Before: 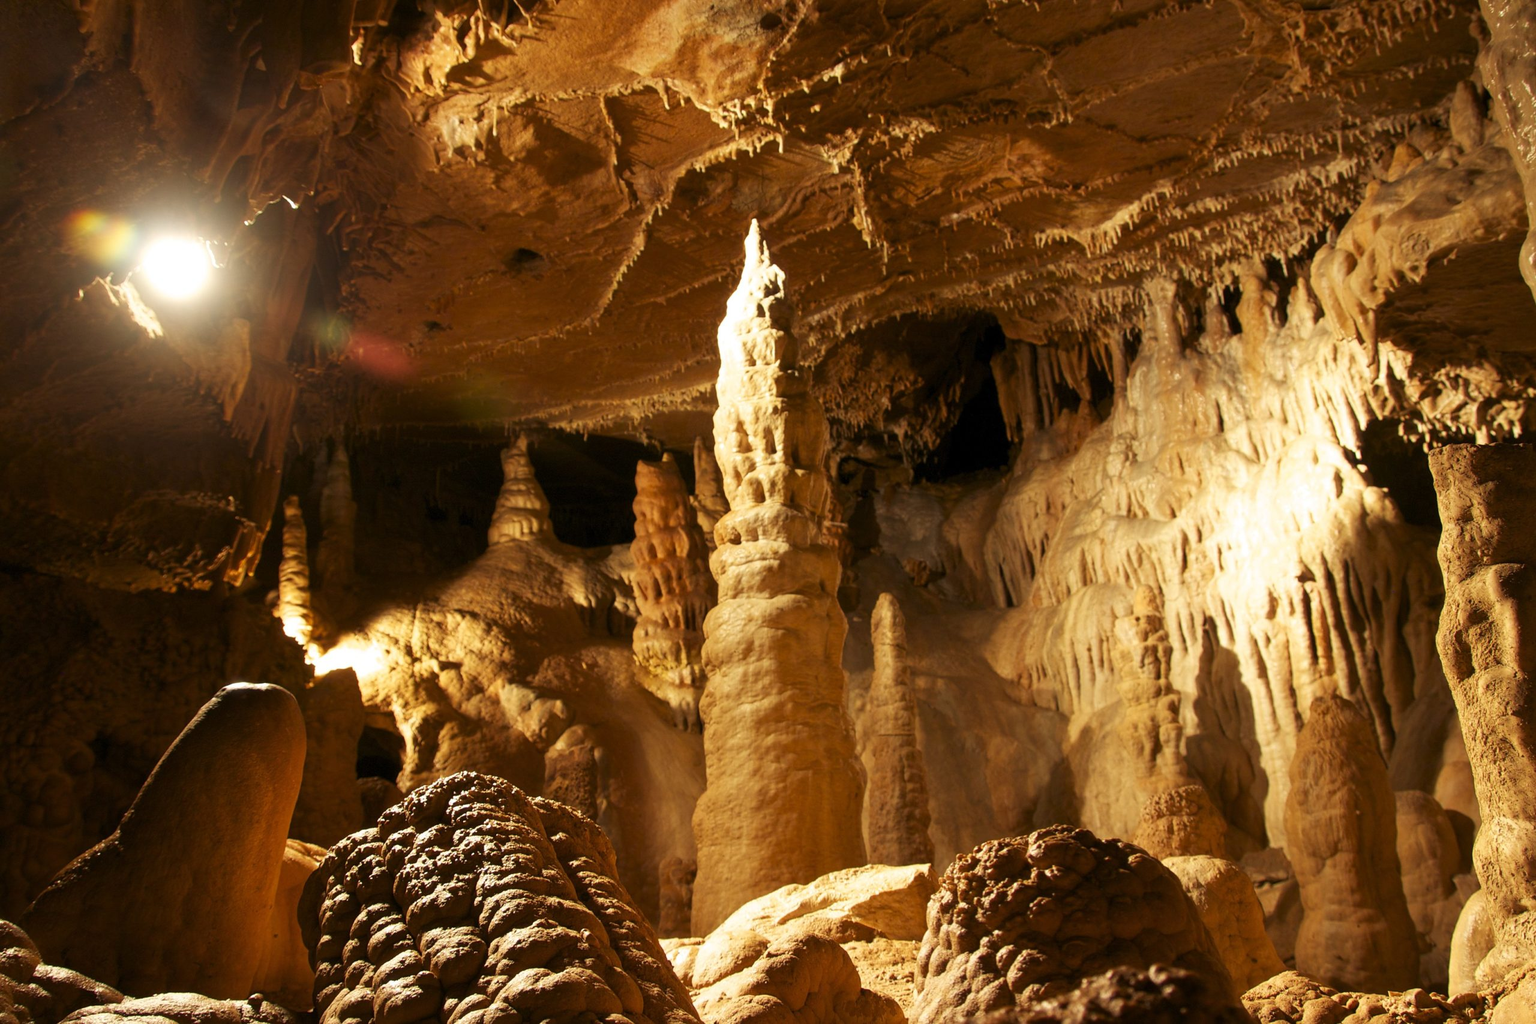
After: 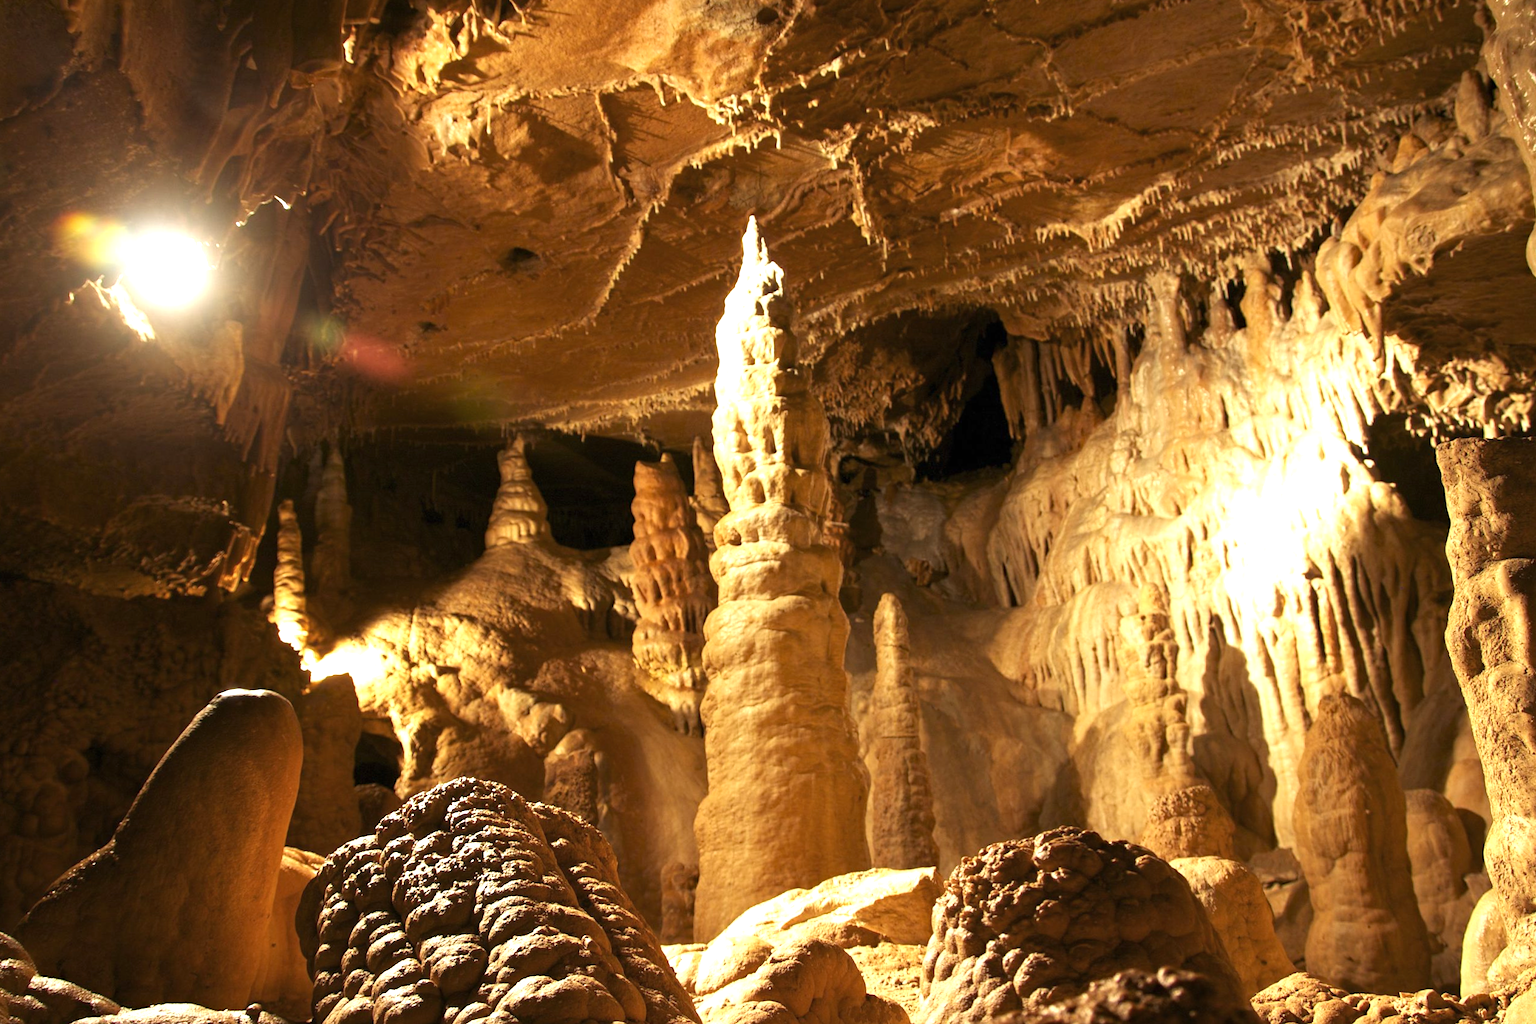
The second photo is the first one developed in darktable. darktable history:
rotate and perspective: rotation -0.45°, automatic cropping original format, crop left 0.008, crop right 0.992, crop top 0.012, crop bottom 0.988
haze removal: compatibility mode true, adaptive false
white balance: emerald 1
color zones: curves: ch1 [(0, 0.469) (0.01, 0.469) (0.12, 0.446) (0.248, 0.469) (0.5, 0.5) (0.748, 0.5) (0.99, 0.469) (1, 0.469)]
exposure: black level correction 0, exposure 0.7 EV, compensate exposure bias true, compensate highlight preservation false
